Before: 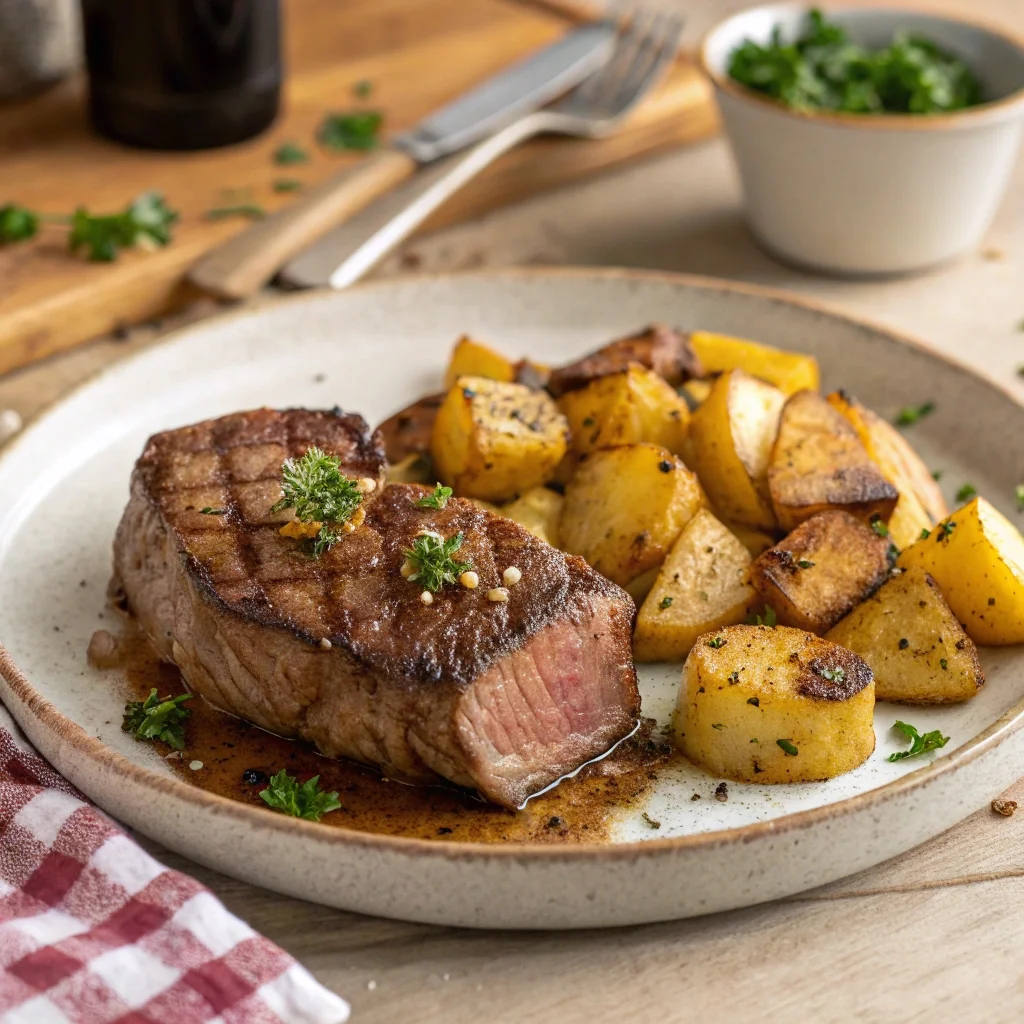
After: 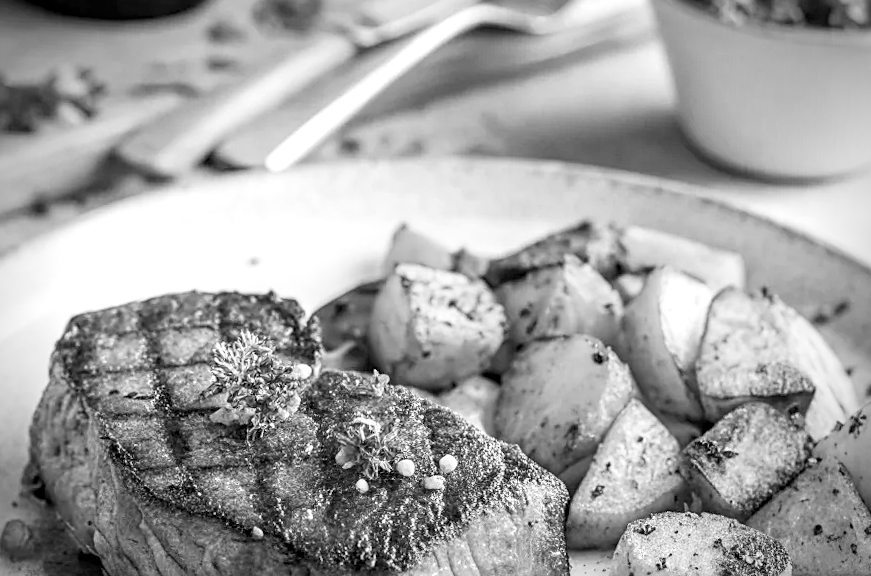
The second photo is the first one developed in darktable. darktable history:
sharpen: on, module defaults
exposure: black level correction 0.003, exposure 0.383 EV, compensate highlight preservation false
crop and rotate: left 9.345%, top 7.22%, right 4.982%, bottom 32.331%
contrast brightness saturation: contrast 0.2, brightness 0.2, saturation 0.8
rotate and perspective: rotation 0.679°, lens shift (horizontal) 0.136, crop left 0.009, crop right 0.991, crop top 0.078, crop bottom 0.95
monochrome: on, module defaults
local contrast: detail 130%
vignetting: fall-off radius 31.48%, brightness -0.472
